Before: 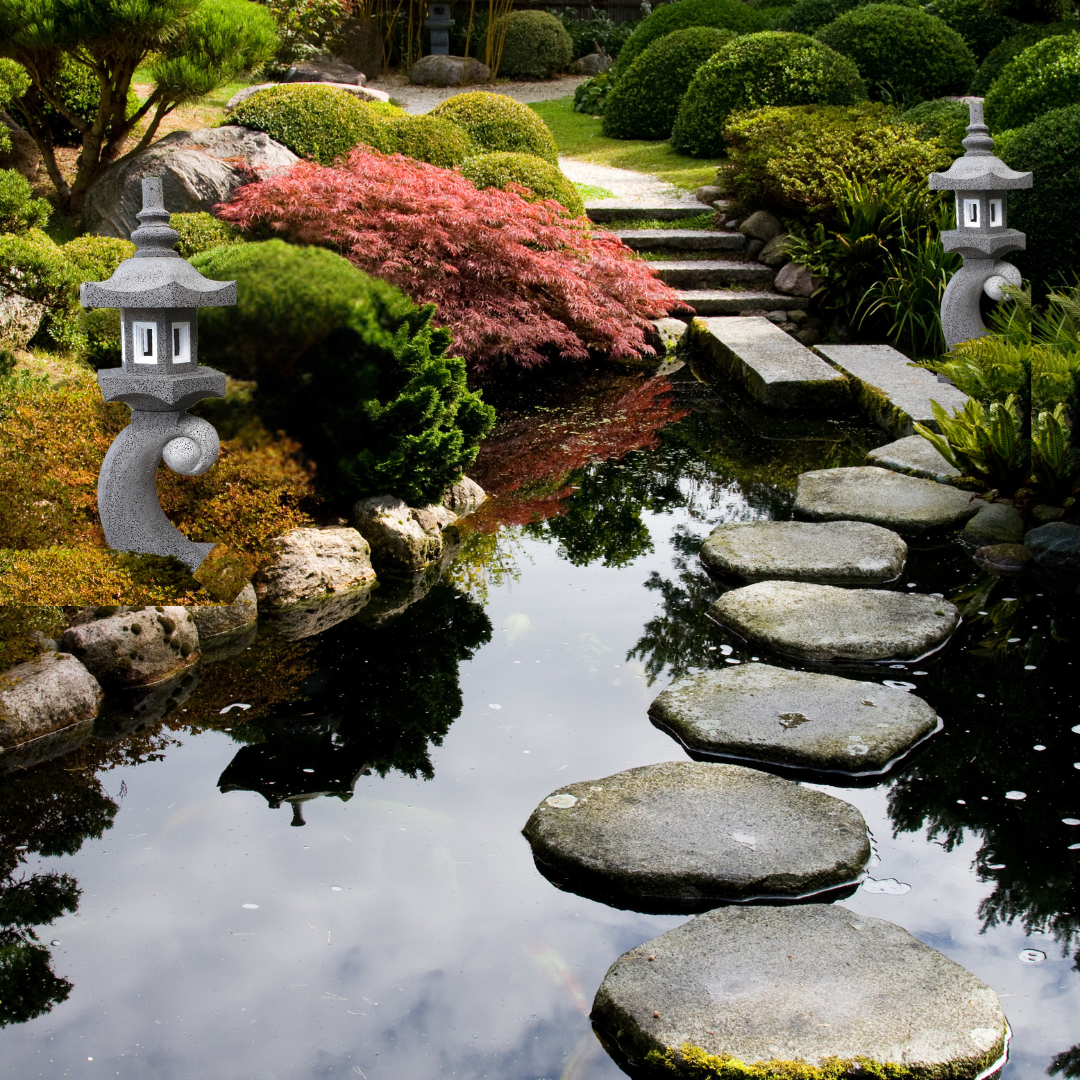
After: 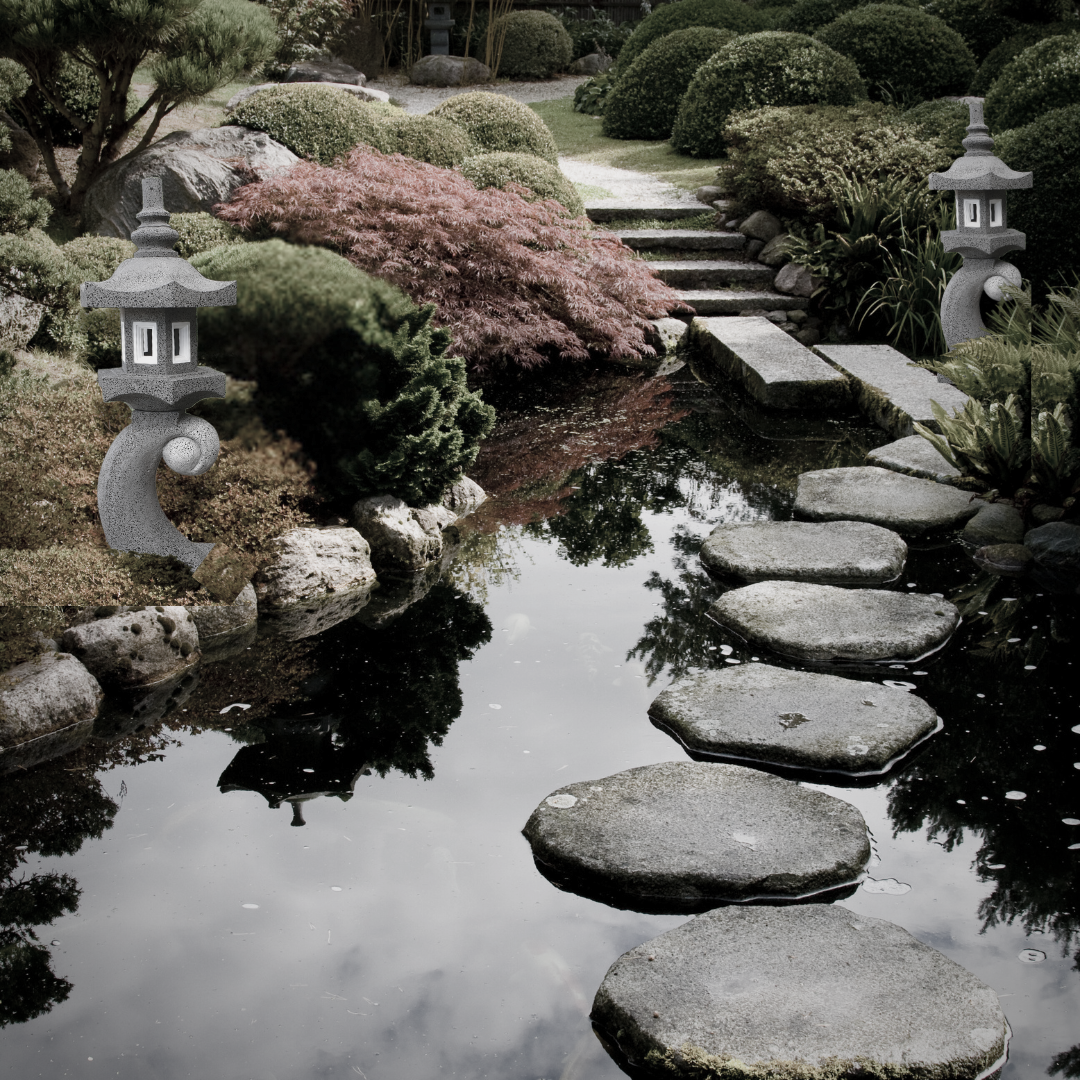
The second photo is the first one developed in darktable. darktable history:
vignetting: saturation 0, unbound false
color balance rgb: shadows lift › chroma 1%, shadows lift › hue 113°, highlights gain › chroma 0.2%, highlights gain › hue 333°, perceptual saturation grading › global saturation 20%, perceptual saturation grading › highlights -50%, perceptual saturation grading › shadows 25%, contrast -10%
color zones: curves: ch1 [(0, 0.153) (0.143, 0.15) (0.286, 0.151) (0.429, 0.152) (0.571, 0.152) (0.714, 0.151) (0.857, 0.151) (1, 0.153)]
